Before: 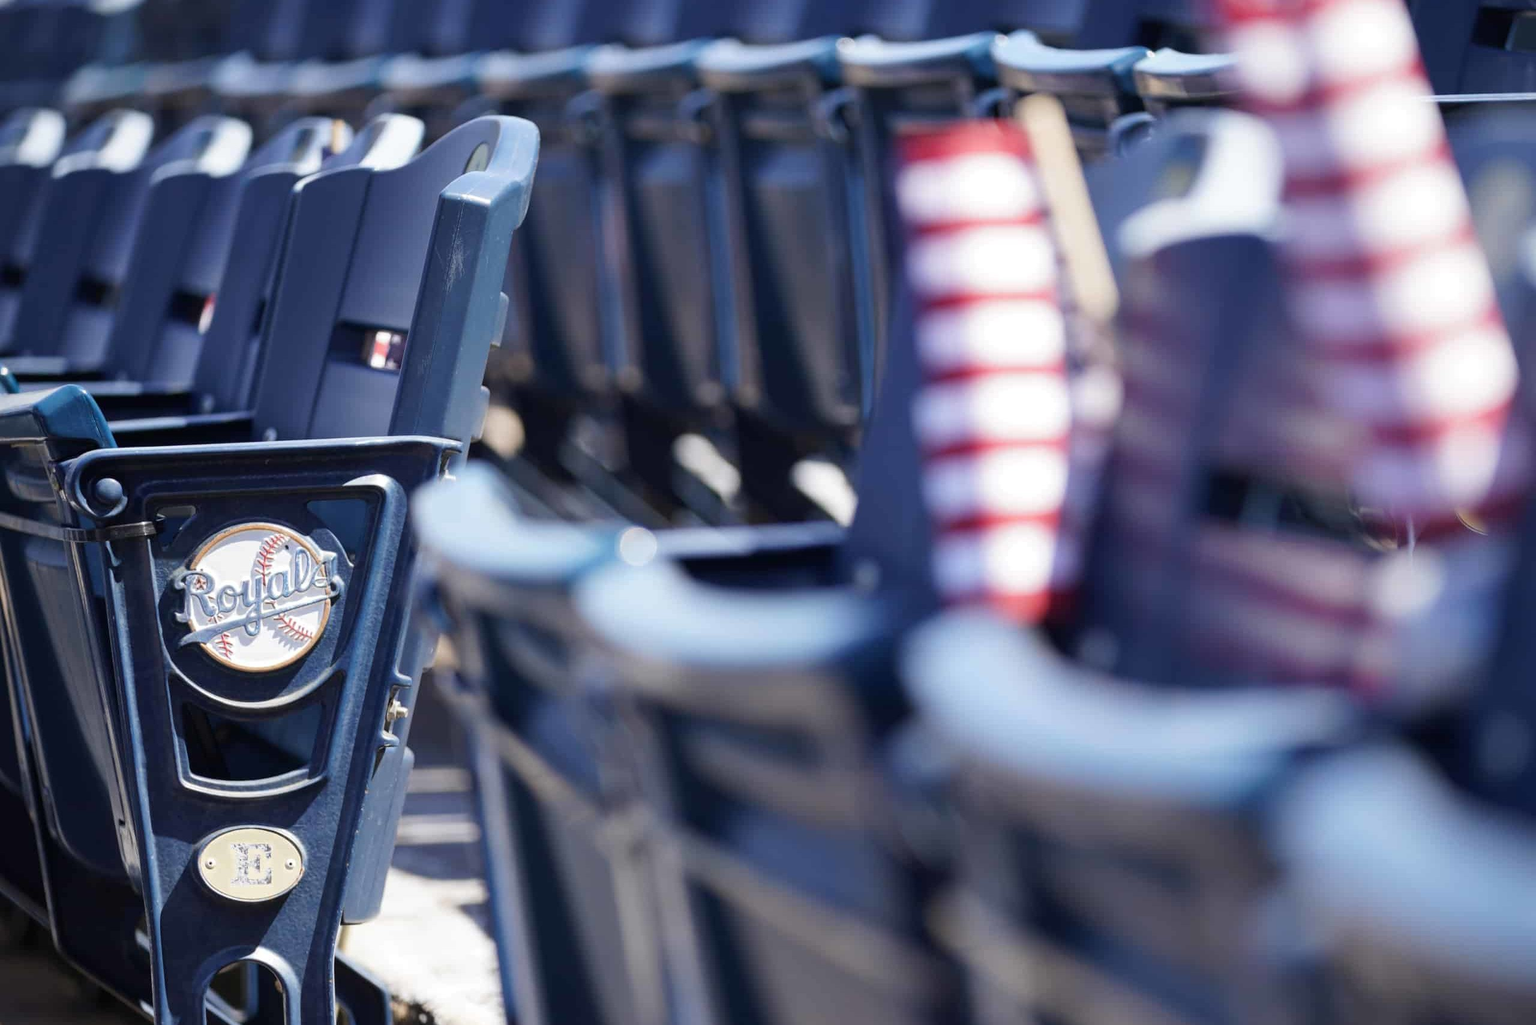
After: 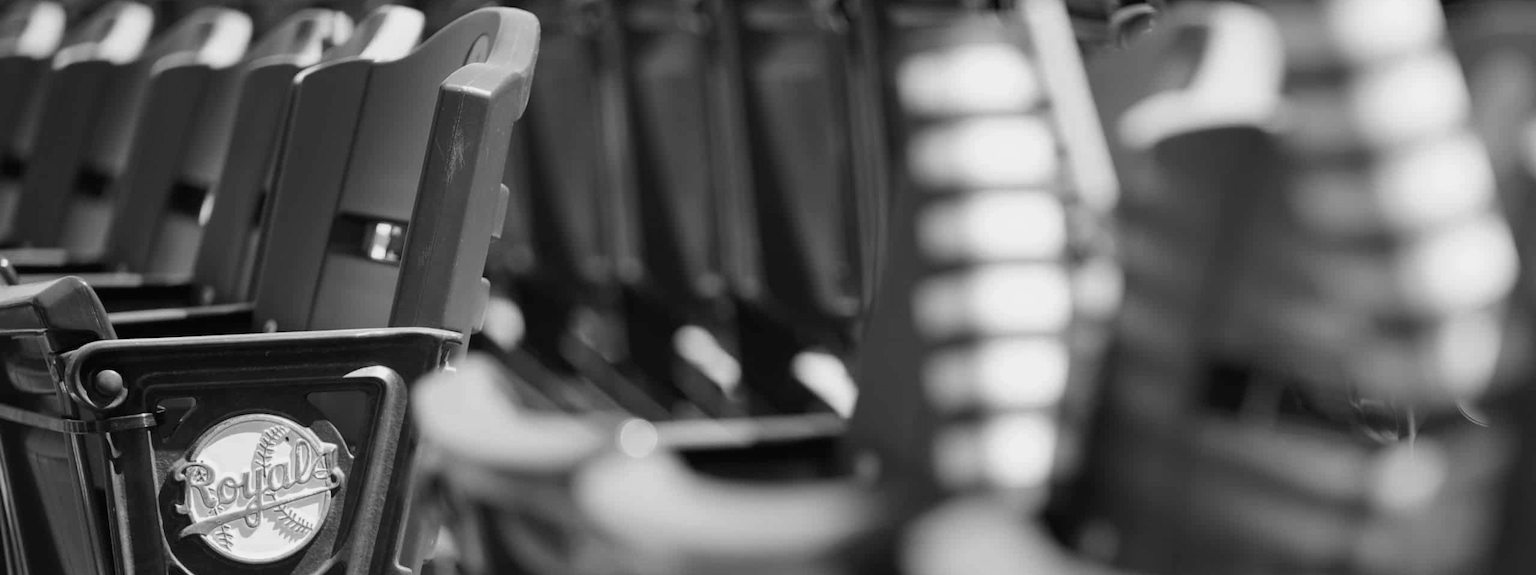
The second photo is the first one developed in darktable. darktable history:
color zones: curves: ch0 [(0, 0.511) (0.143, 0.531) (0.286, 0.56) (0.429, 0.5) (0.571, 0.5) (0.714, 0.5) (0.857, 0.5) (1, 0.5)]; ch1 [(0, 0.525) (0.143, 0.705) (0.286, 0.715) (0.429, 0.35) (0.571, 0.35) (0.714, 0.35) (0.857, 0.4) (1, 0.4)]; ch2 [(0, 0.572) (0.143, 0.512) (0.286, 0.473) (0.429, 0.45) (0.571, 0.5) (0.714, 0.5) (0.857, 0.518) (1, 0.518)]
crop and rotate: top 10.605%, bottom 33.274%
monochrome: a -71.75, b 75.82
